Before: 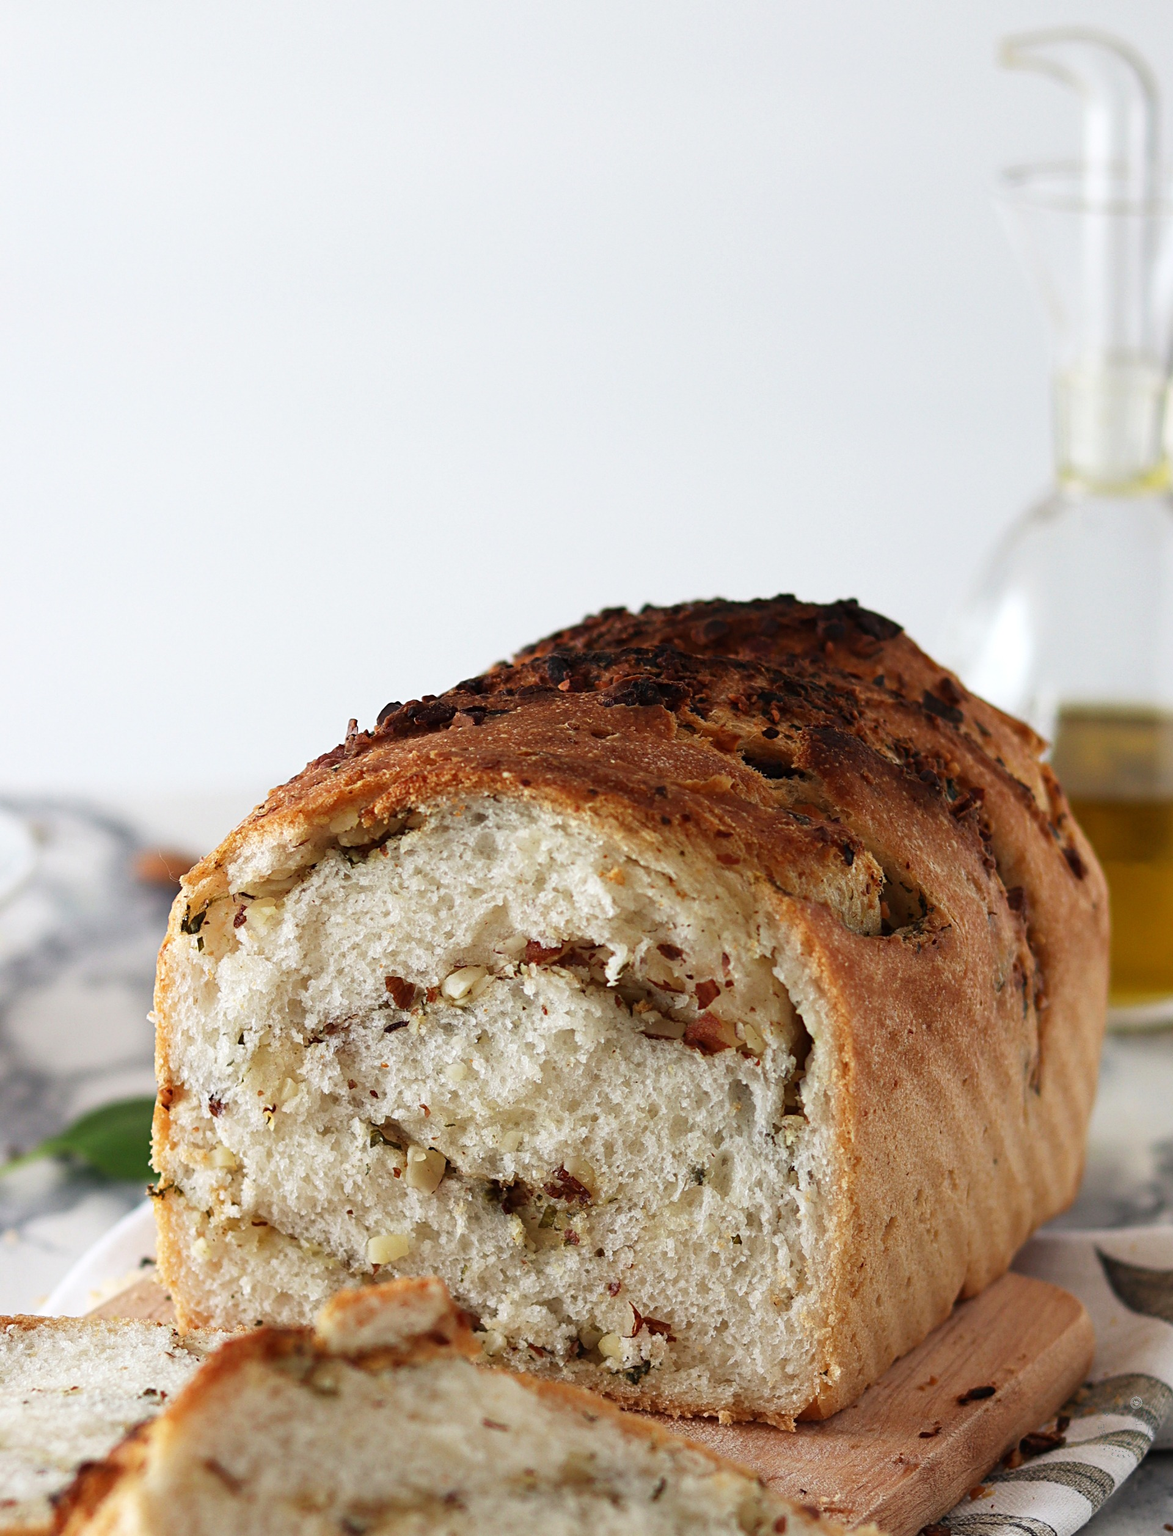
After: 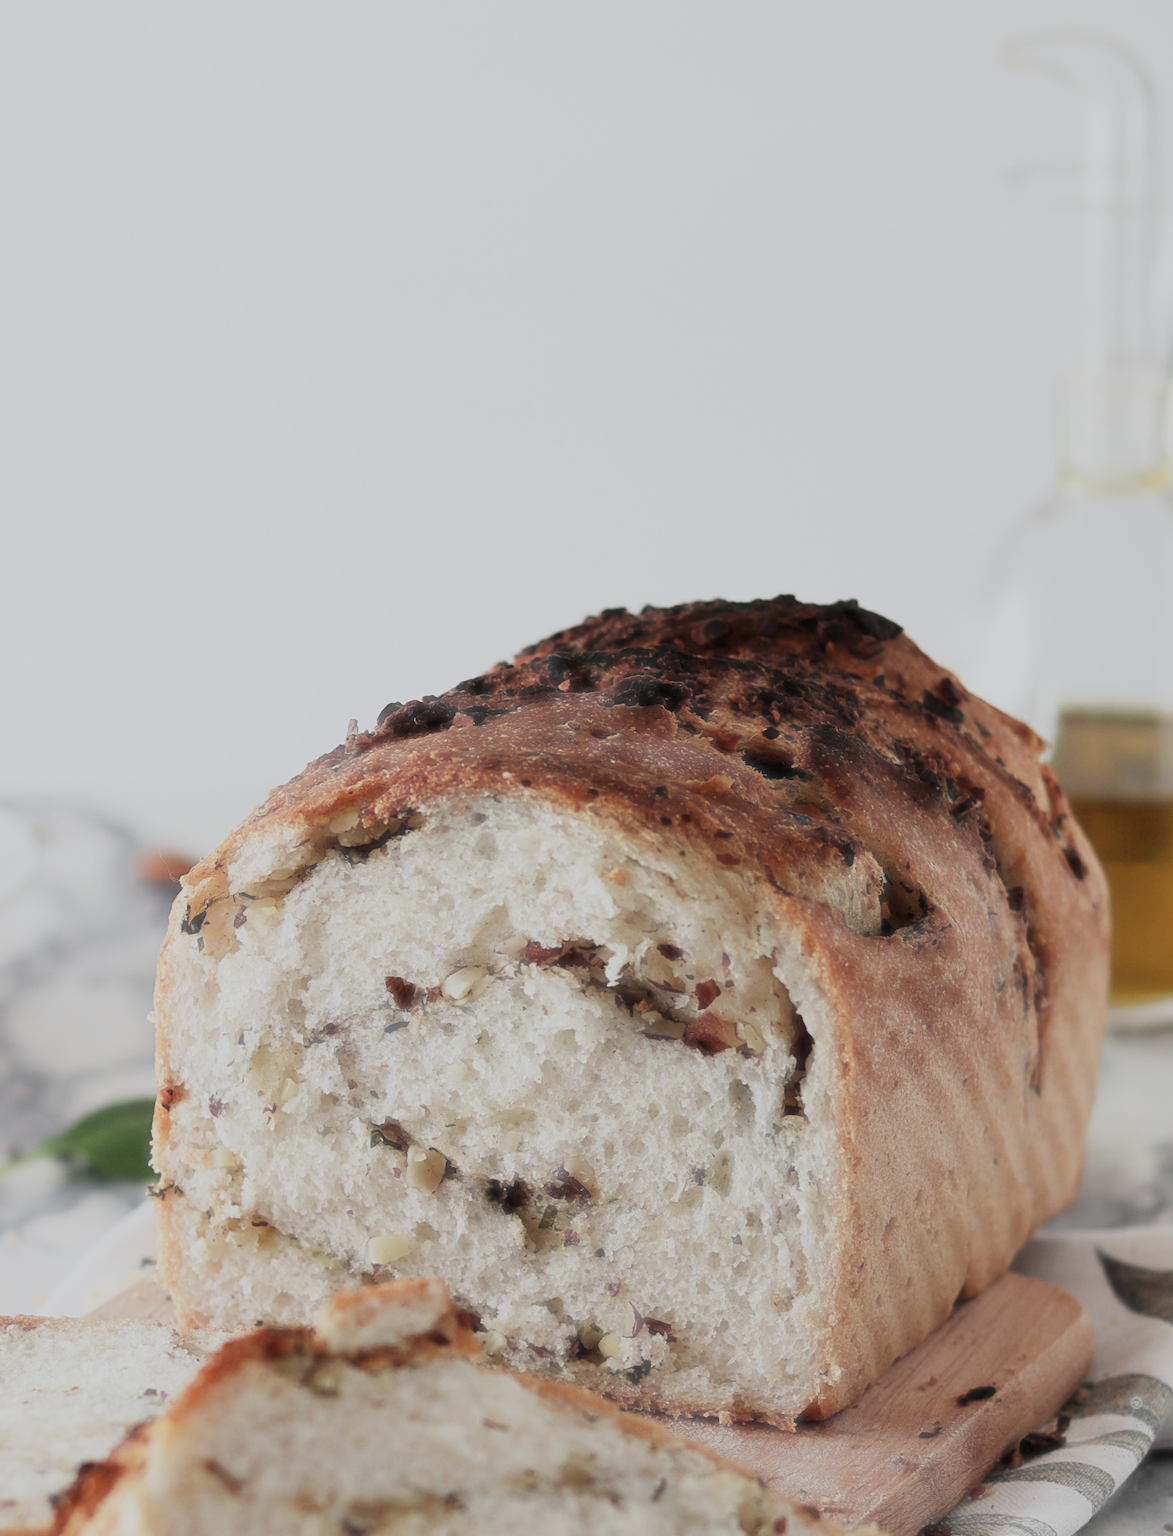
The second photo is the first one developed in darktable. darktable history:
color balance rgb: on, module defaults
filmic rgb: black relative exposure -16 EV, white relative exposure 6.92 EV, hardness 4.7
haze removal: strength -0.9, distance 0.225, compatibility mode true, adaptive false
contrast brightness saturation: contrast 0.01, saturation -0.05
